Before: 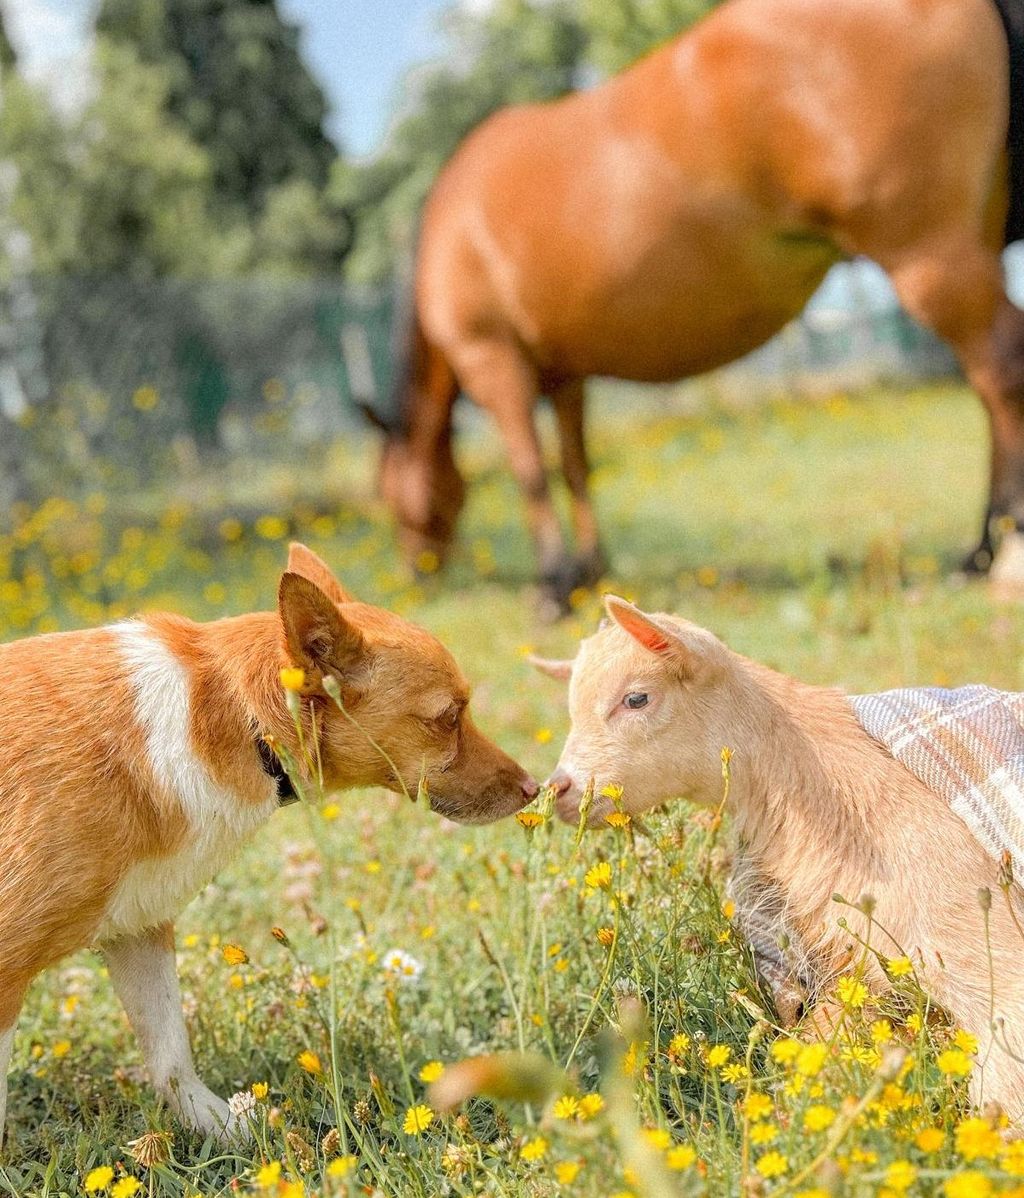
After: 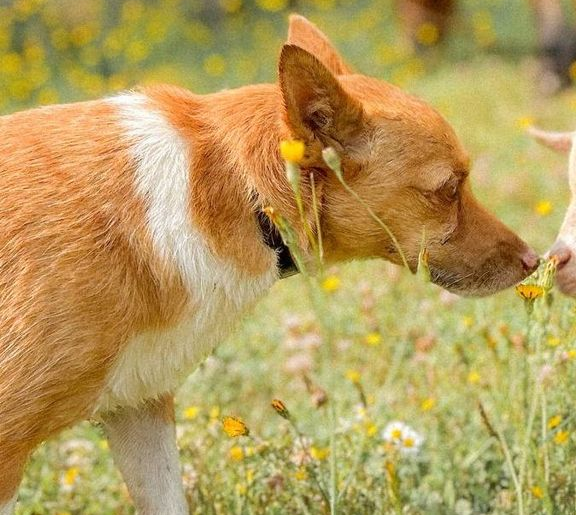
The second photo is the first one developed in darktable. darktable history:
crop: top 44.146%, right 43.671%, bottom 12.814%
